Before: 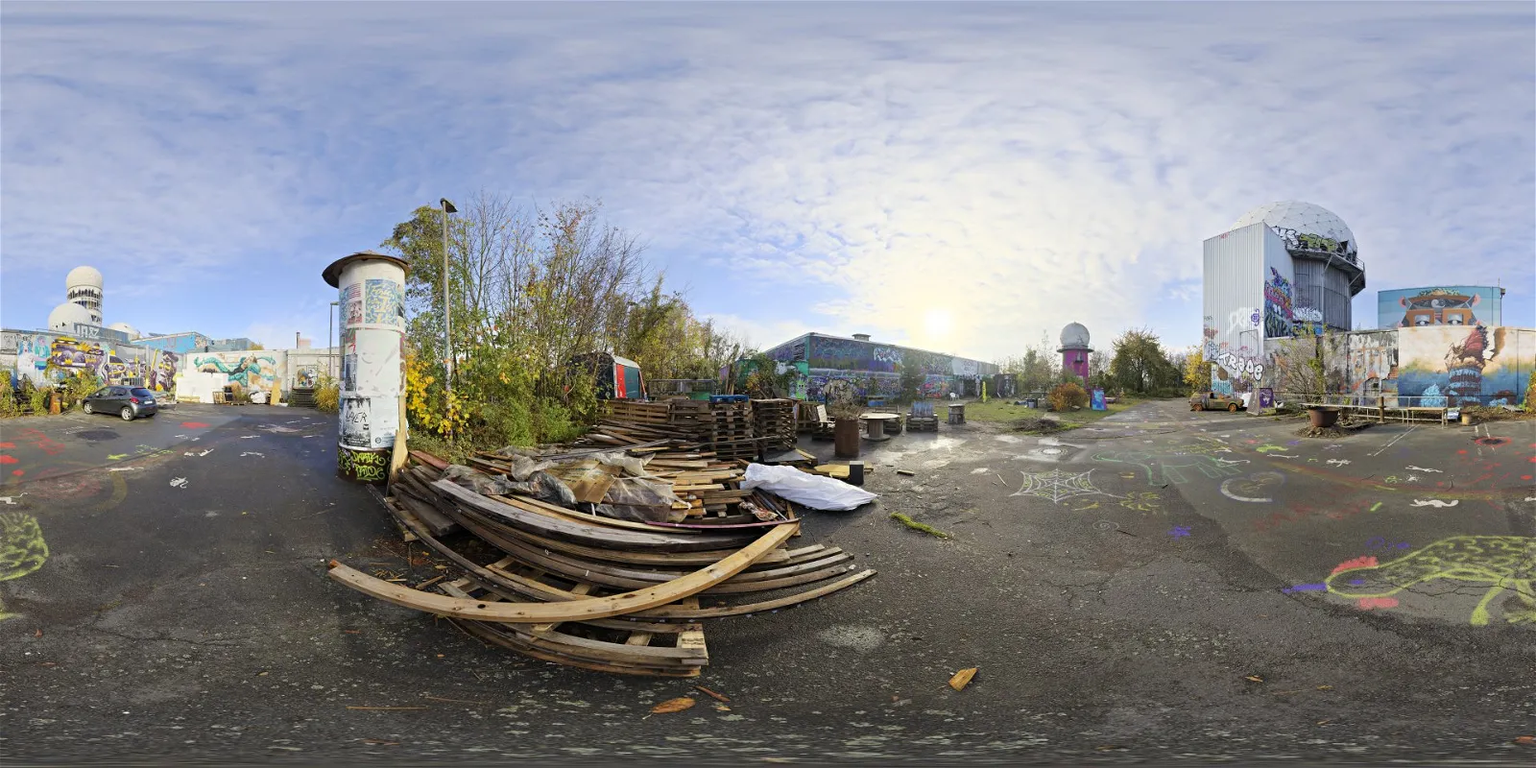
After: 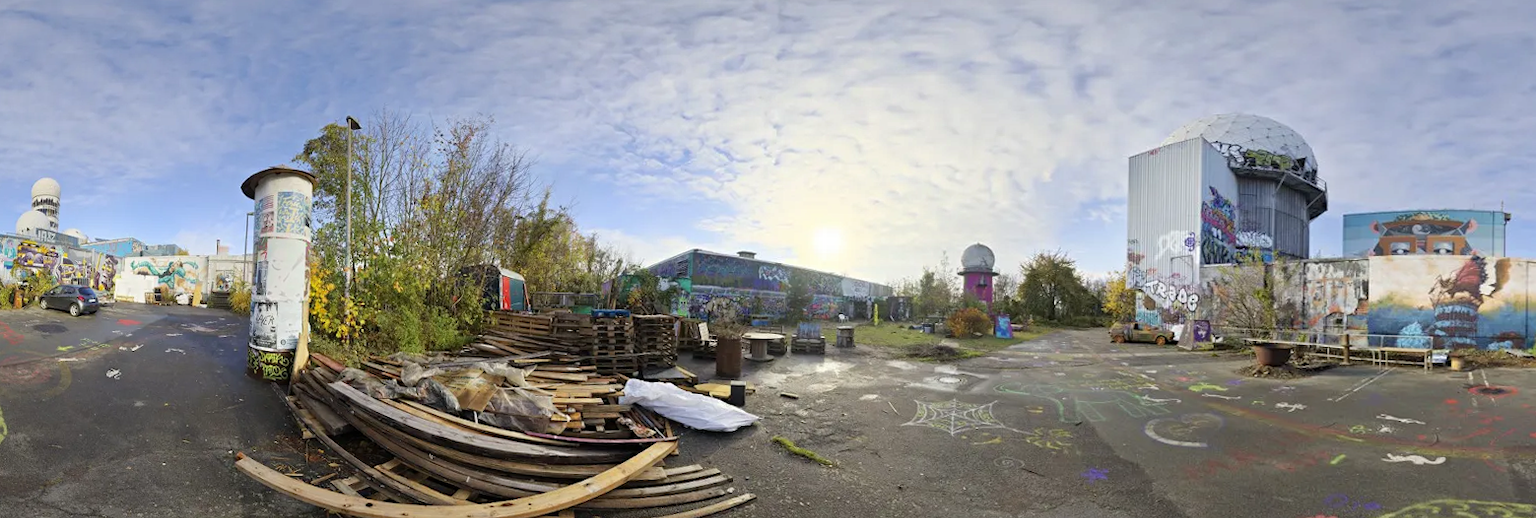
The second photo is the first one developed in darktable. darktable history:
shadows and highlights: low approximation 0.01, soften with gaussian
crop: top 5.667%, bottom 17.637%
rotate and perspective: rotation 1.69°, lens shift (vertical) -0.023, lens shift (horizontal) -0.291, crop left 0.025, crop right 0.988, crop top 0.092, crop bottom 0.842
color correction: highlights a* -0.182, highlights b* -0.124
